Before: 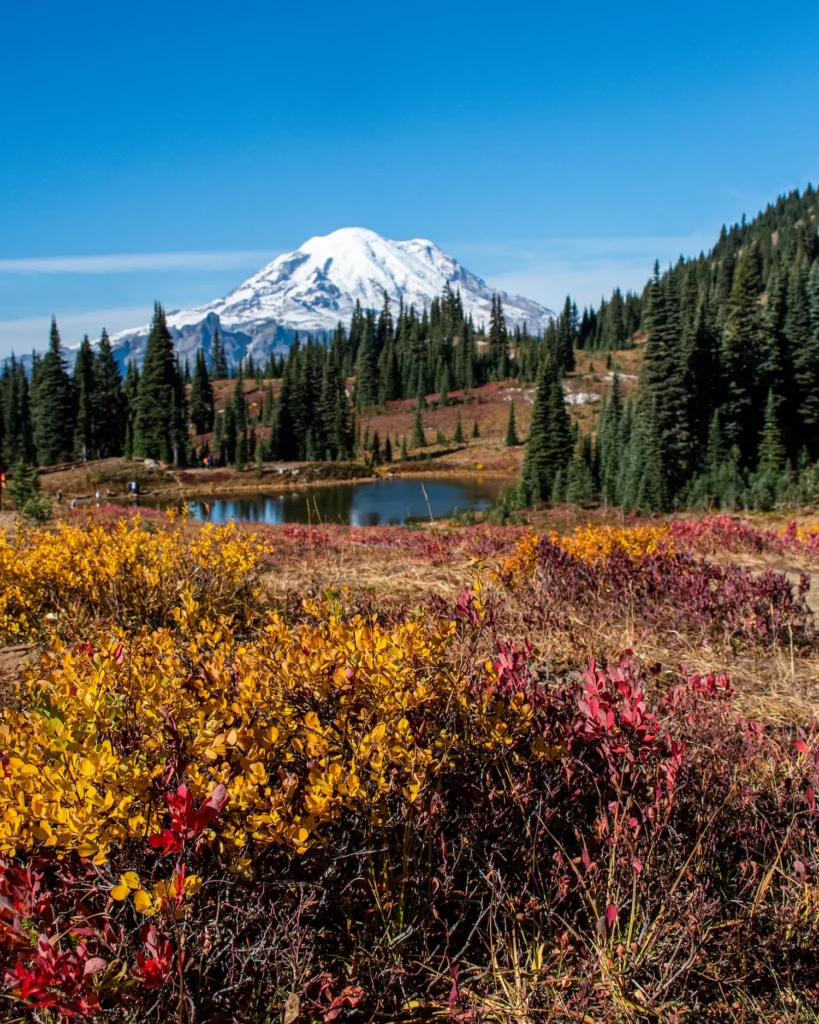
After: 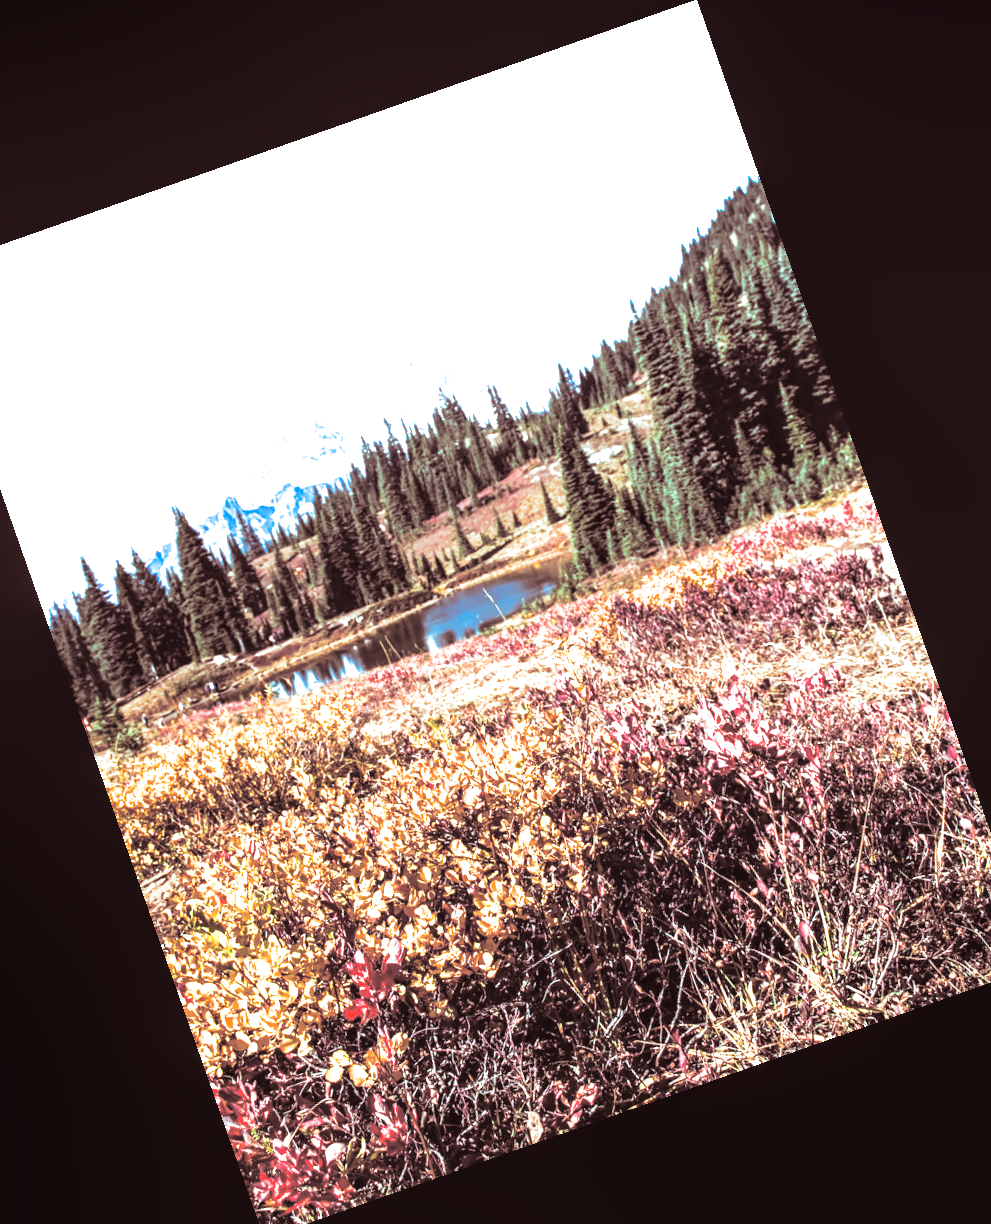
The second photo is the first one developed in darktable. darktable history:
exposure: black level correction 0, exposure 2.138 EV, compensate exposure bias true, compensate highlight preservation false
crop and rotate: angle 19.43°, left 6.812%, right 4.125%, bottom 1.087%
split-toning: shadows › saturation 0.3, highlights › hue 180°, highlights › saturation 0.3, compress 0%
color calibration: illuminant Planckian (black body), x 0.368, y 0.361, temperature 4275.92 K
local contrast: detail 110%
